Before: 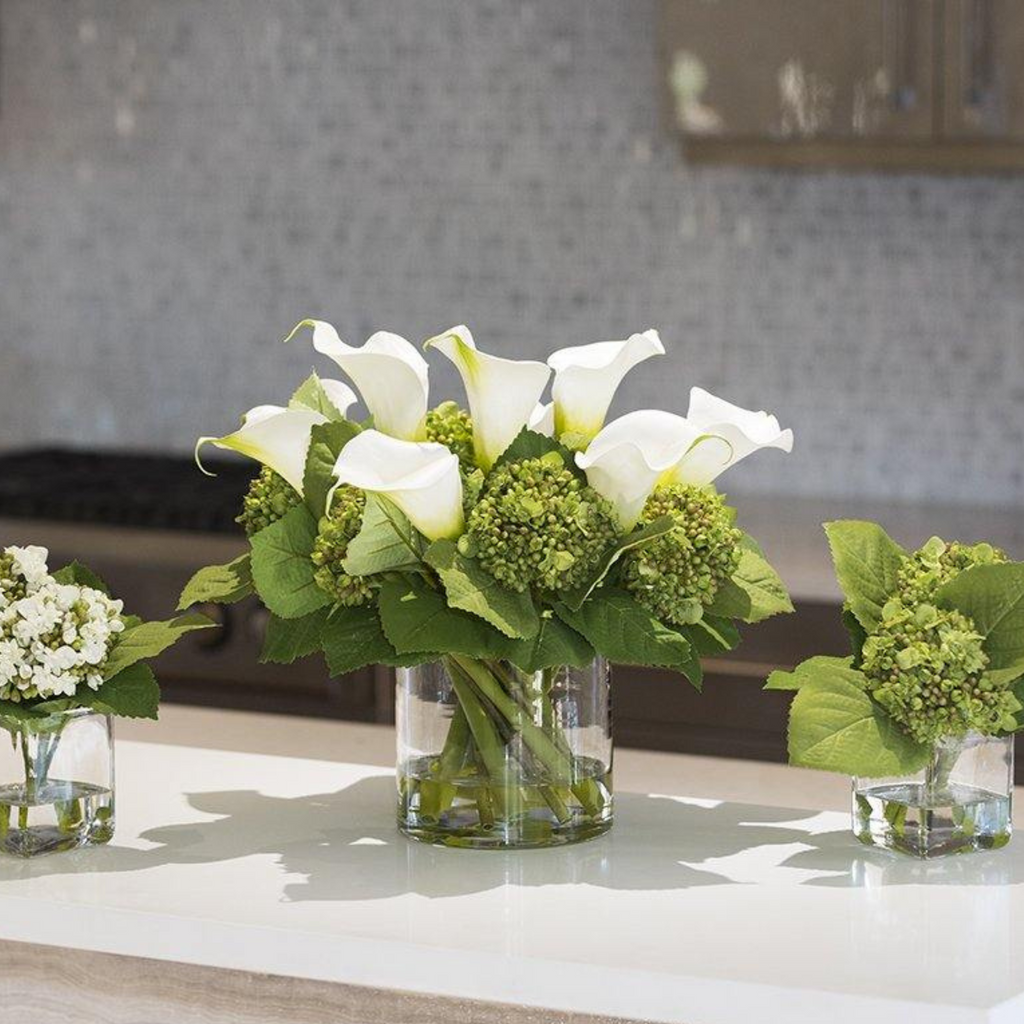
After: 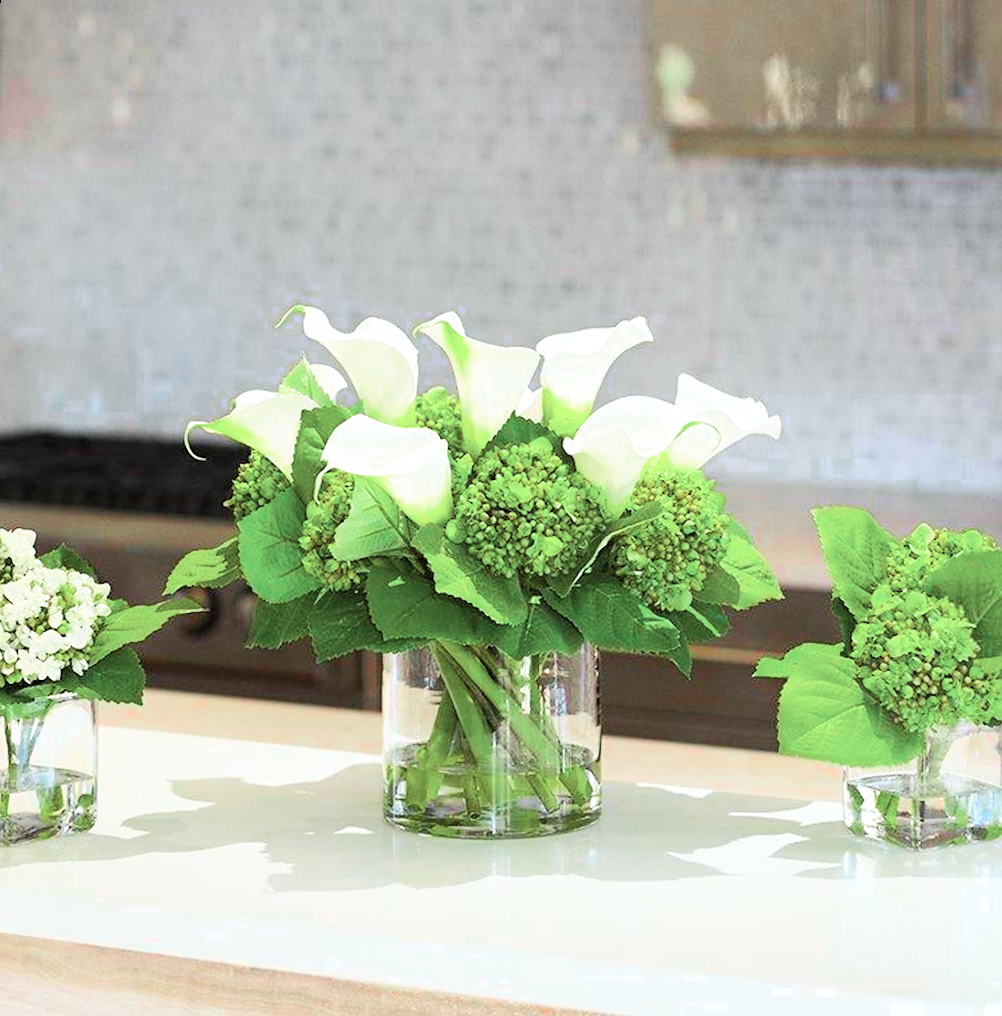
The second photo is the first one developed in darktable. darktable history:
filmic rgb: black relative exposure -7.48 EV, white relative exposure 4.83 EV, hardness 3.4, color science v6 (2022)
sharpen: radius 1, threshold 1
exposure: exposure 0.207 EV, compensate highlight preservation false
color balance rgb: linear chroma grading › shadows -10%, linear chroma grading › global chroma 20%, perceptual saturation grading › global saturation 15%, perceptual brilliance grading › global brilliance 30%, perceptual brilliance grading › highlights 12%, perceptual brilliance grading › mid-tones 24%, global vibrance 20%
rotate and perspective: rotation 0.226°, lens shift (vertical) -0.042, crop left 0.023, crop right 0.982, crop top 0.006, crop bottom 0.994
color zones: curves: ch0 [(0, 0.466) (0.128, 0.466) (0.25, 0.5) (0.375, 0.456) (0.5, 0.5) (0.625, 0.5) (0.737, 0.652) (0.875, 0.5)]; ch1 [(0, 0.603) (0.125, 0.618) (0.261, 0.348) (0.372, 0.353) (0.497, 0.363) (0.611, 0.45) (0.731, 0.427) (0.875, 0.518) (0.998, 0.652)]; ch2 [(0, 0.559) (0.125, 0.451) (0.253, 0.564) (0.37, 0.578) (0.5, 0.466) (0.625, 0.471) (0.731, 0.471) (0.88, 0.485)]
white balance: red 0.978, blue 0.999
